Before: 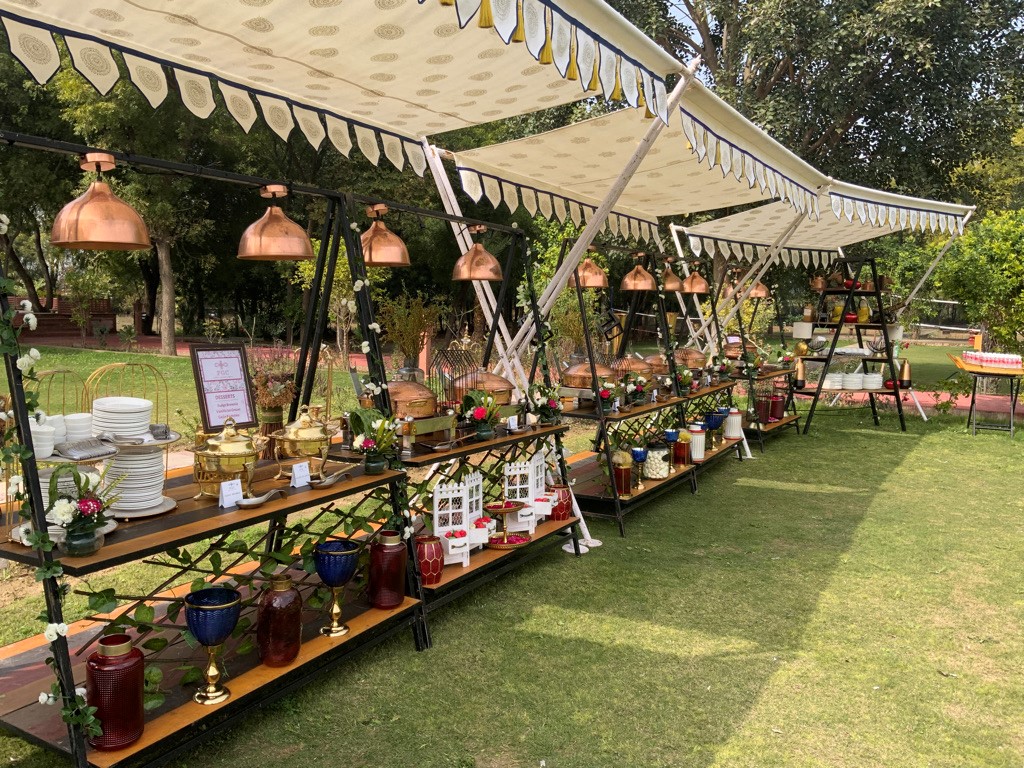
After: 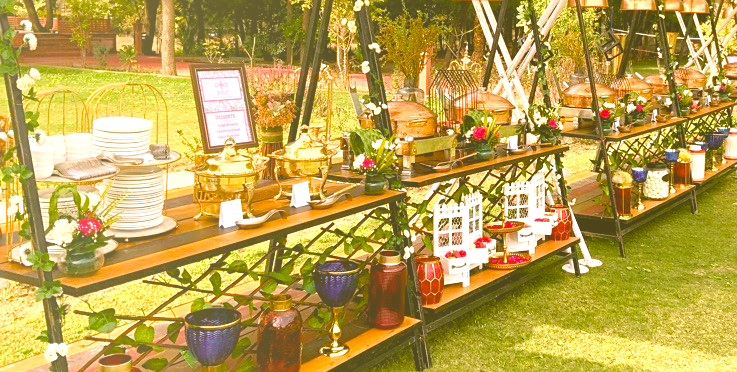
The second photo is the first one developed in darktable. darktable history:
sharpen: amount 0.2
bloom: size 40%
crop: top 36.498%, right 27.964%, bottom 14.995%
exposure: black level correction 0, exposure 0.5 EV, compensate highlight preservation false
contrast equalizer: octaves 7, y [[0.6 ×6], [0.55 ×6], [0 ×6], [0 ×6], [0 ×6]], mix 0.3
color correction: highlights a* 8.98, highlights b* 15.09, shadows a* -0.49, shadows b* 26.52
color balance rgb: perceptual saturation grading › global saturation 25%, perceptual saturation grading › highlights -50%, perceptual saturation grading › shadows 30%, perceptual brilliance grading › global brilliance 12%, global vibrance 20%
